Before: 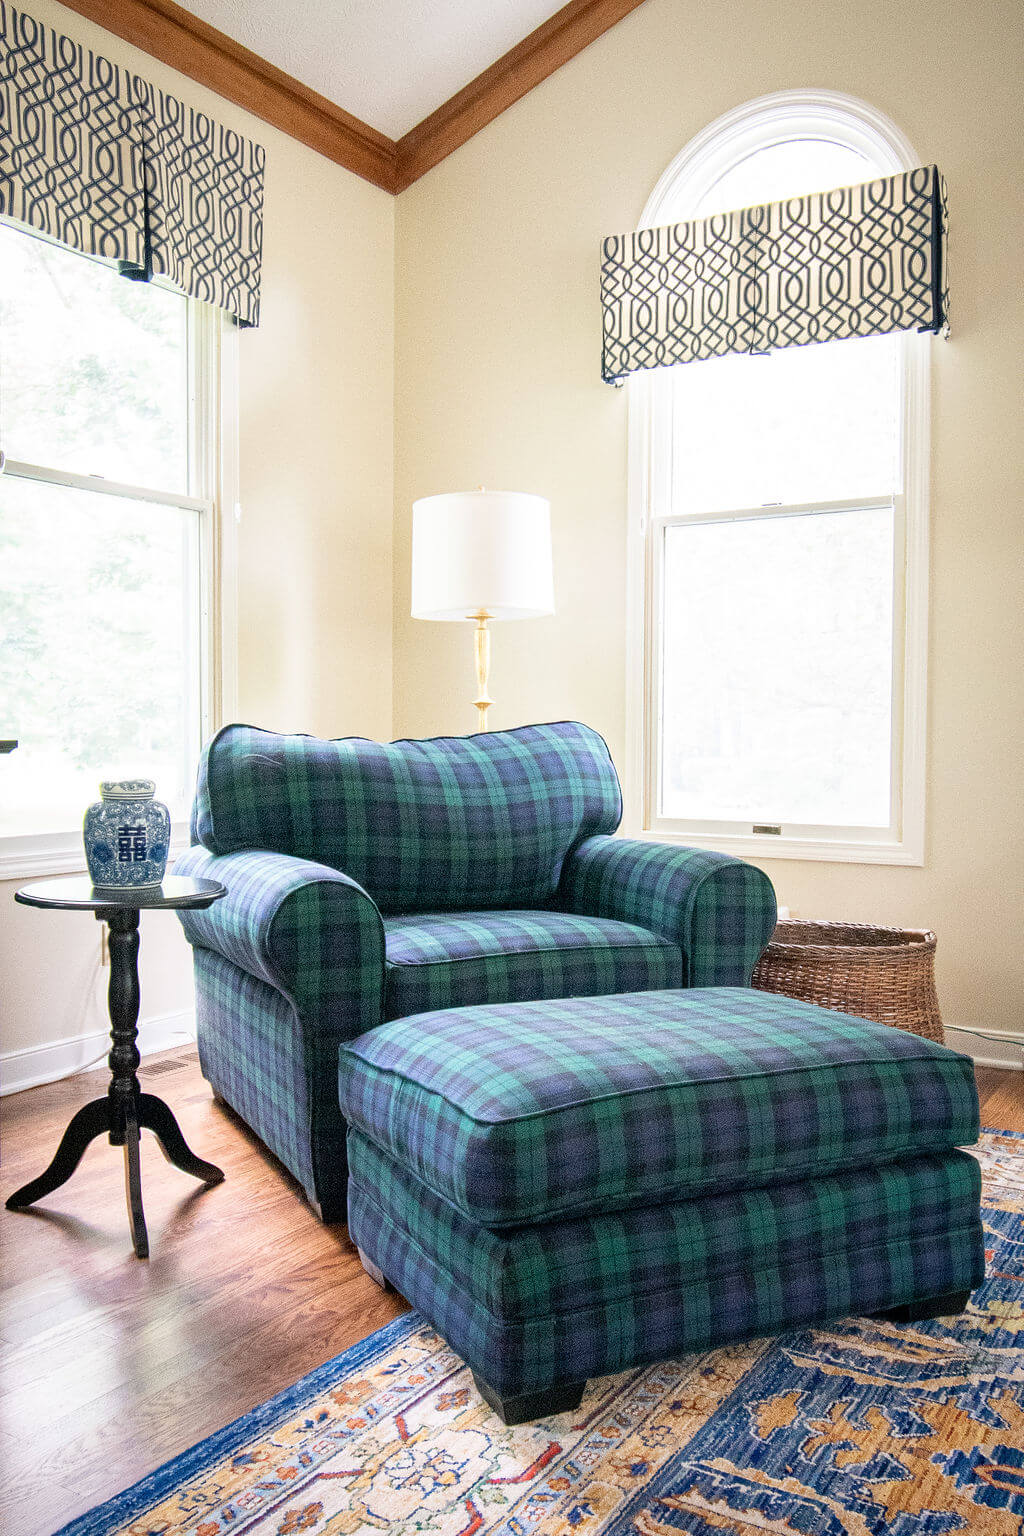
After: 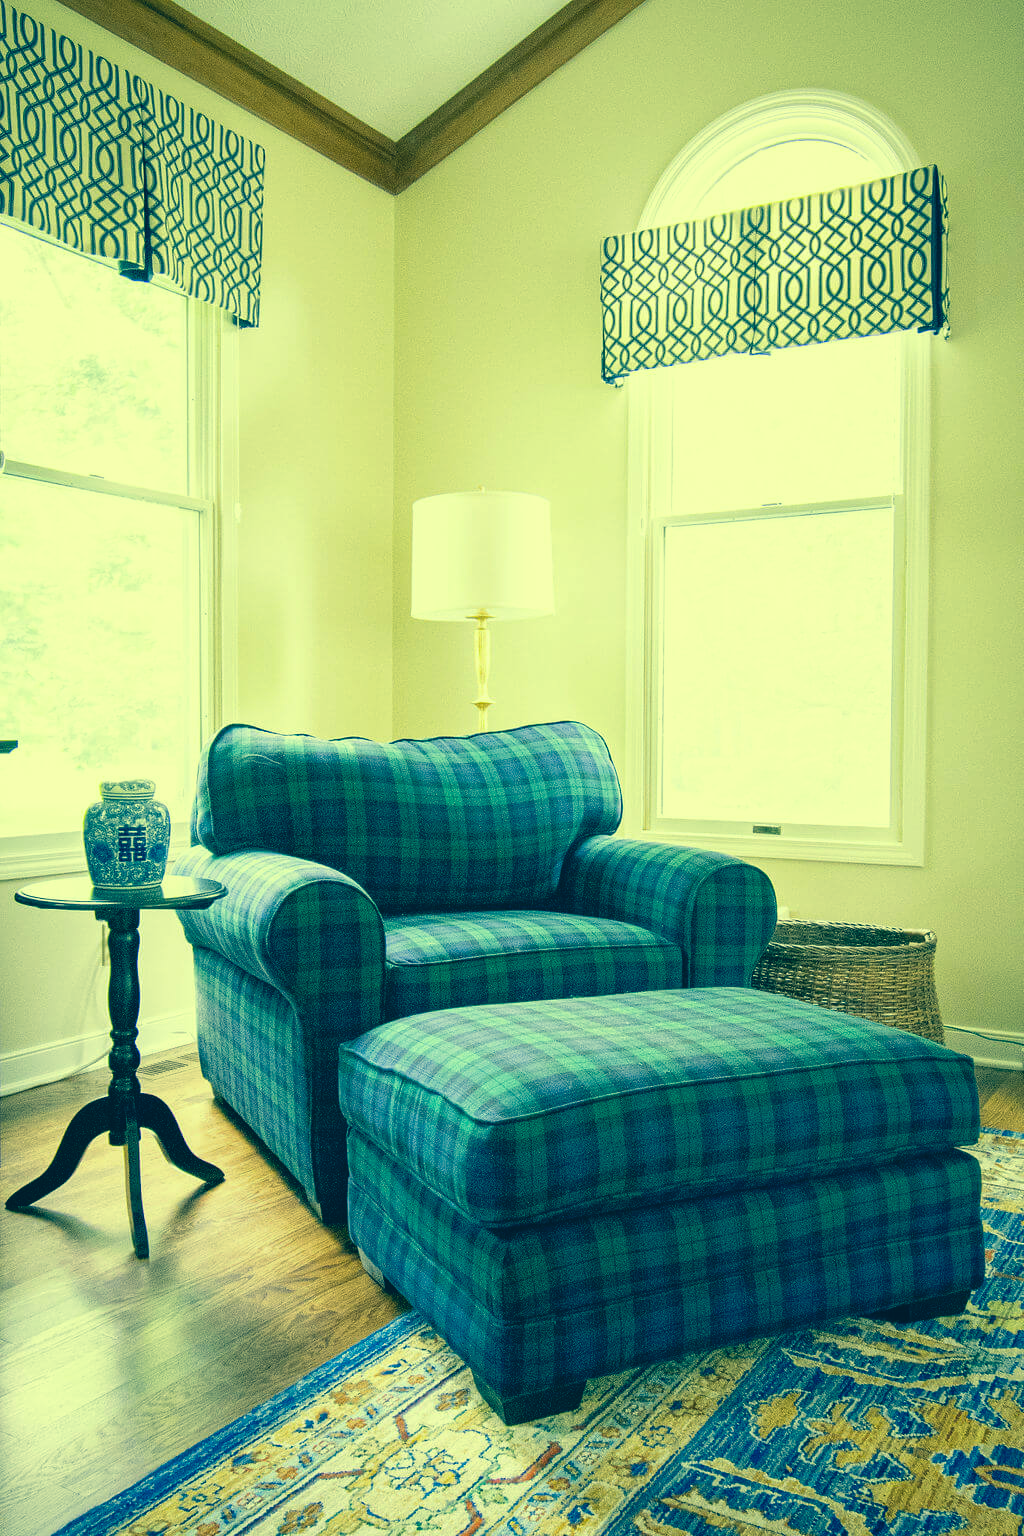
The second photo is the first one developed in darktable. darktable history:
exposure: compensate highlight preservation false
tone equalizer: on, module defaults
levels: levels [0, 0.498, 1]
color correction: highlights a* -15.58, highlights b* 40, shadows a* -40, shadows b* -26.18
contrast brightness saturation: contrast 0.01, saturation -0.05
